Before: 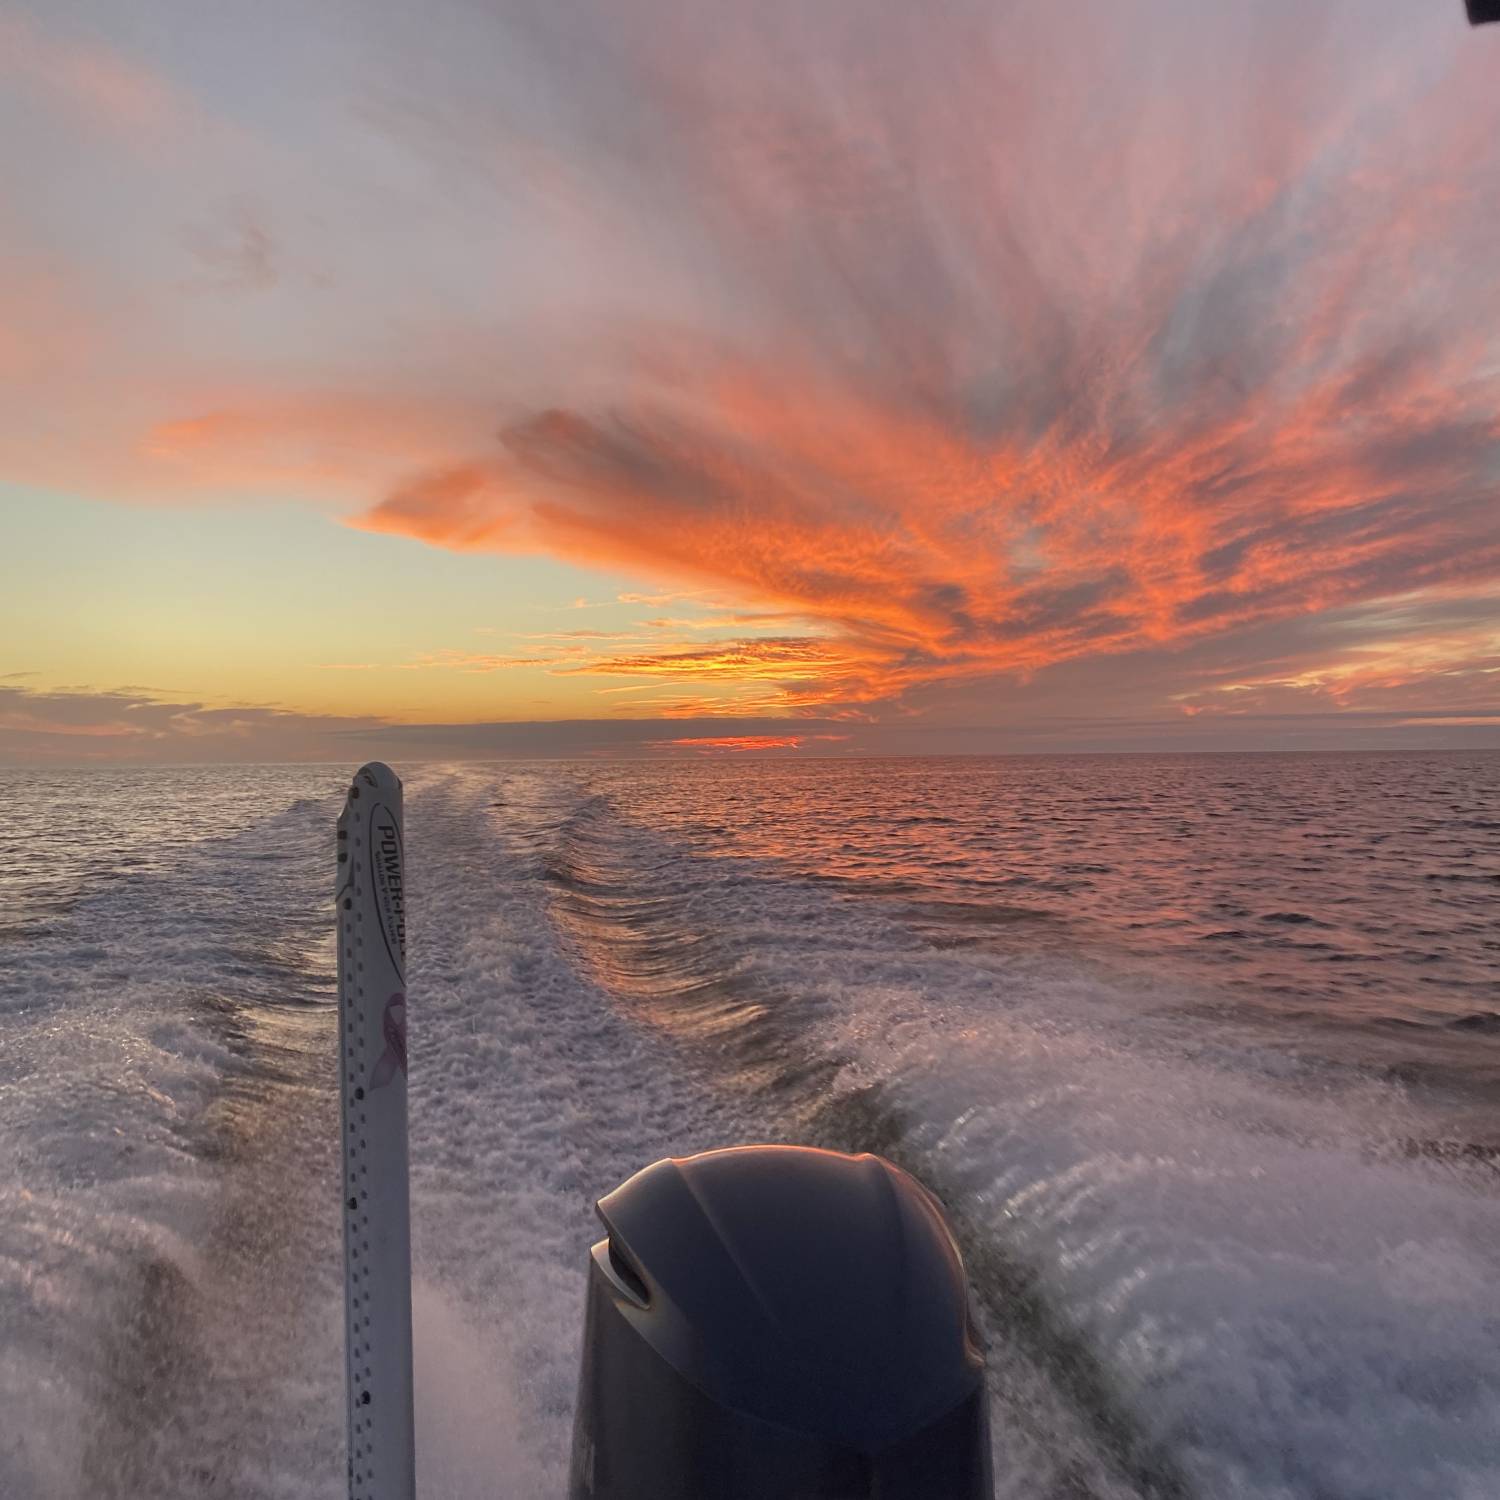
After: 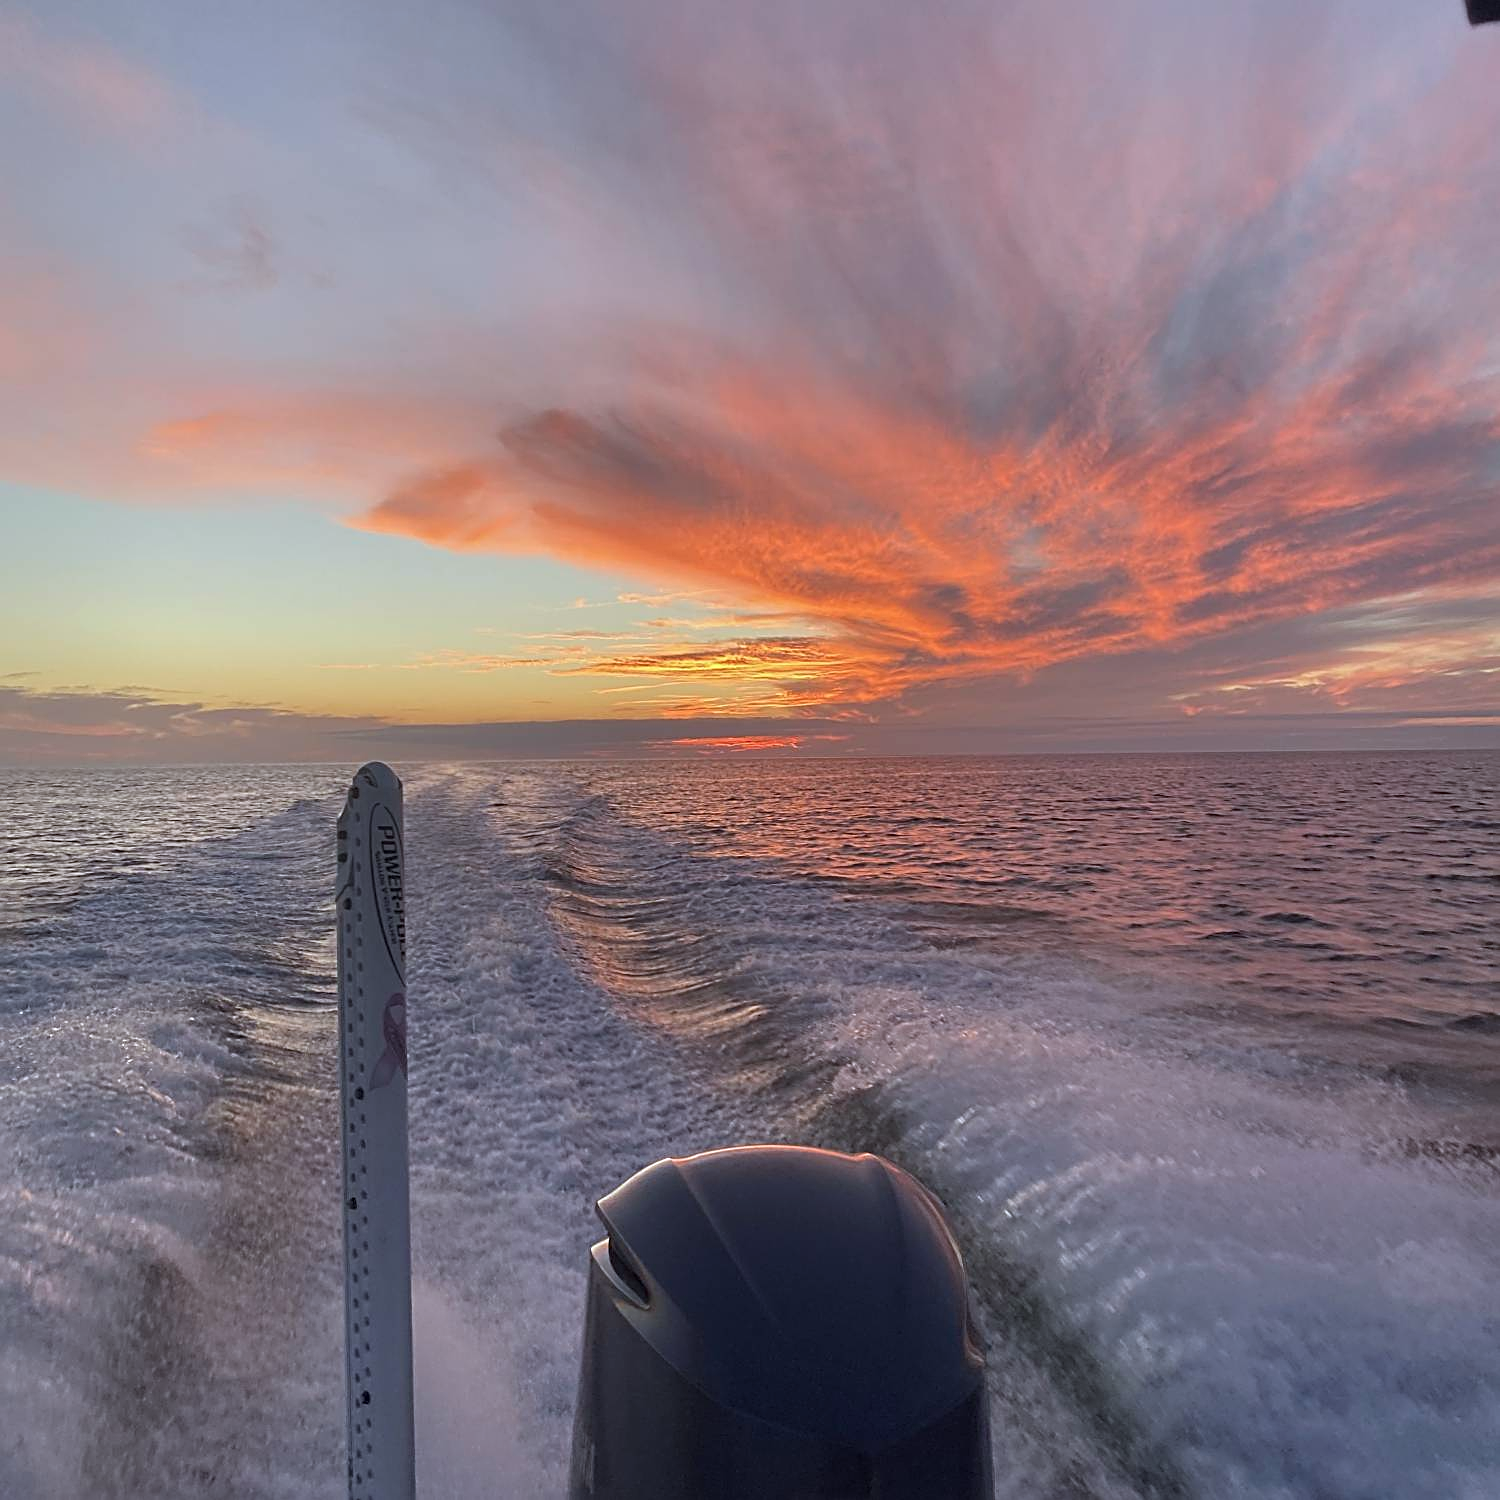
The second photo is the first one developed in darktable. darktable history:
sharpen: radius 2.531, amount 0.621
color calibration: x 0.372, y 0.386, temperature 4285.99 K
